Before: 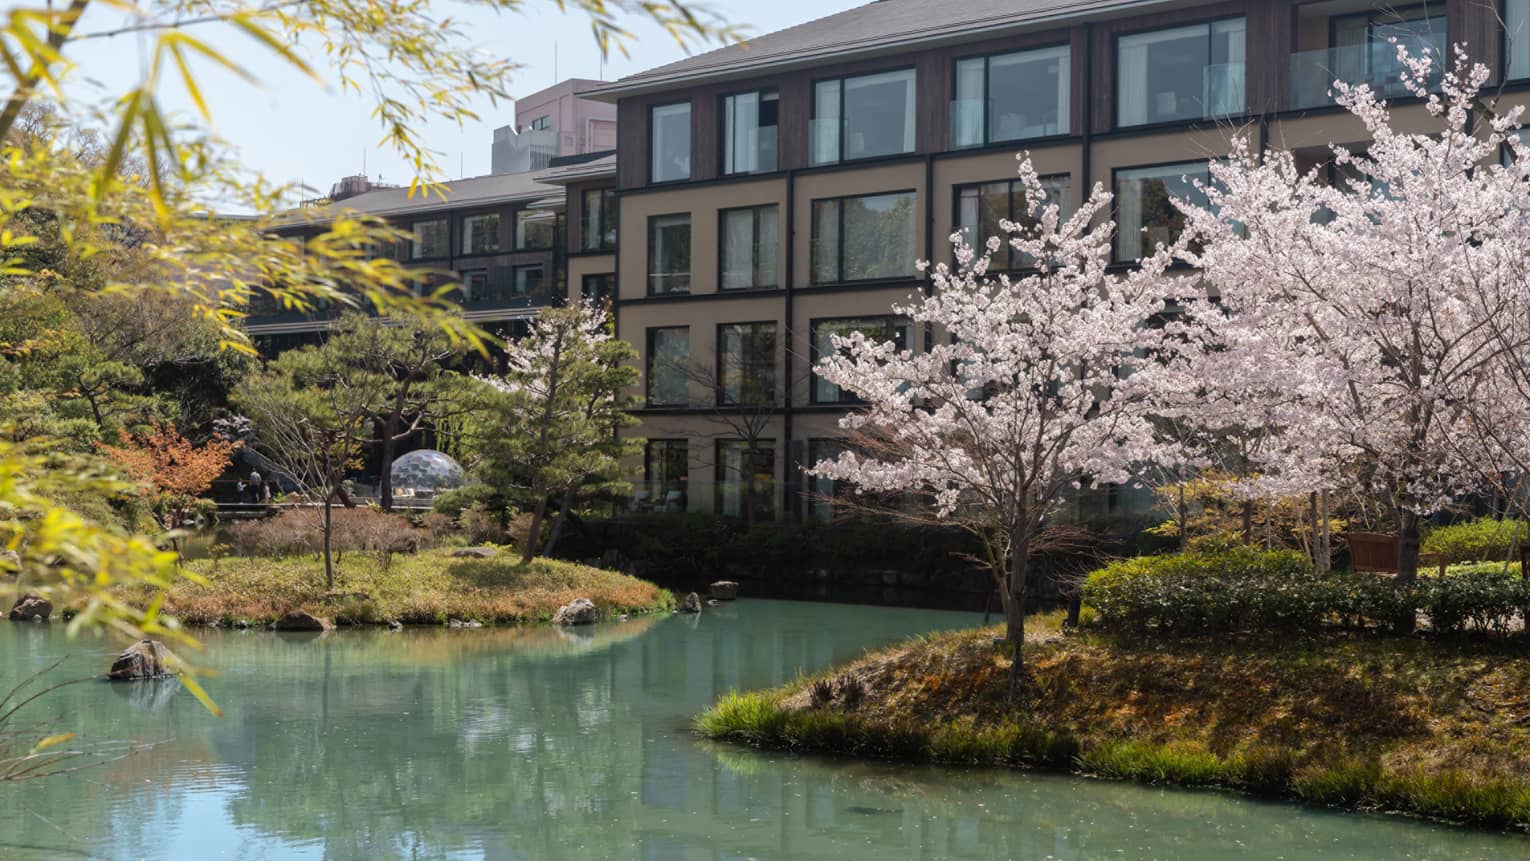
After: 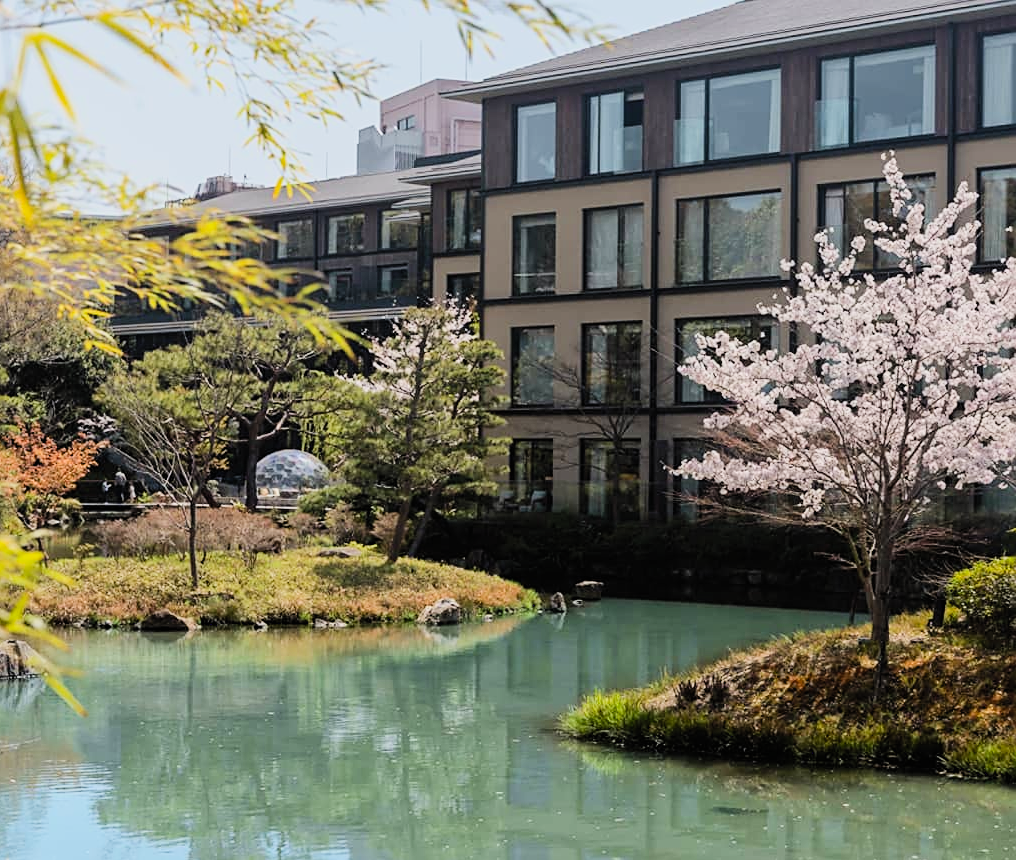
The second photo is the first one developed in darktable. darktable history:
filmic rgb: black relative exposure -7.65 EV, white relative exposure 4.56 EV, hardness 3.61, iterations of high-quality reconstruction 0
contrast brightness saturation: contrast 0.196, brightness 0.165, saturation 0.228
crop and rotate: left 8.85%, right 24.735%
sharpen: on, module defaults
